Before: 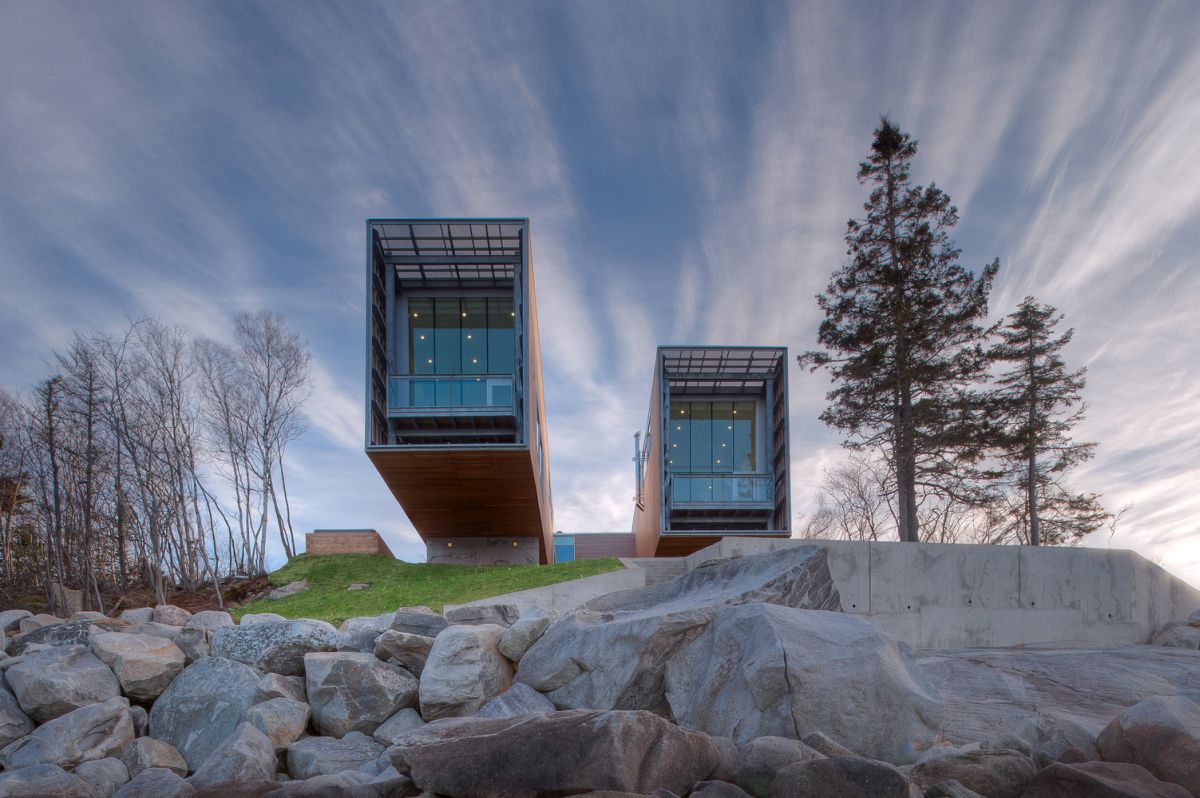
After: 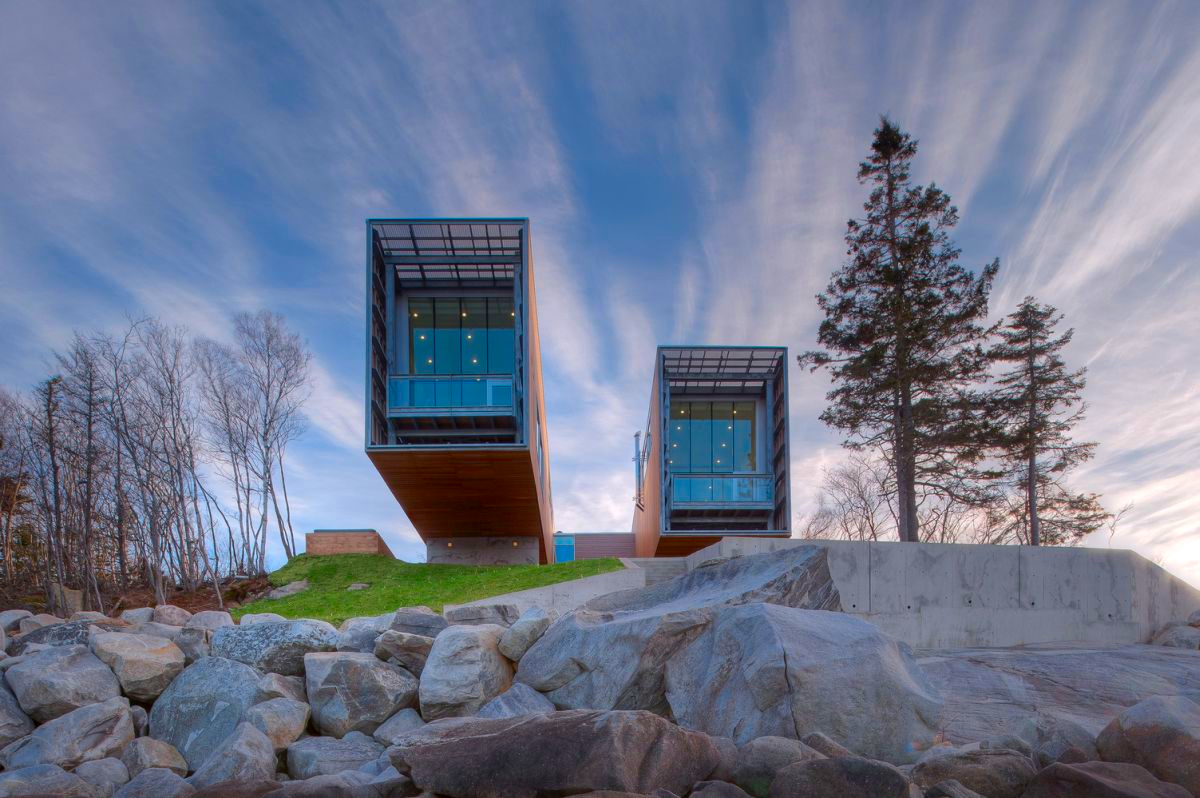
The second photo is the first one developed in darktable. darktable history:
contrast brightness saturation: saturation 0.507
